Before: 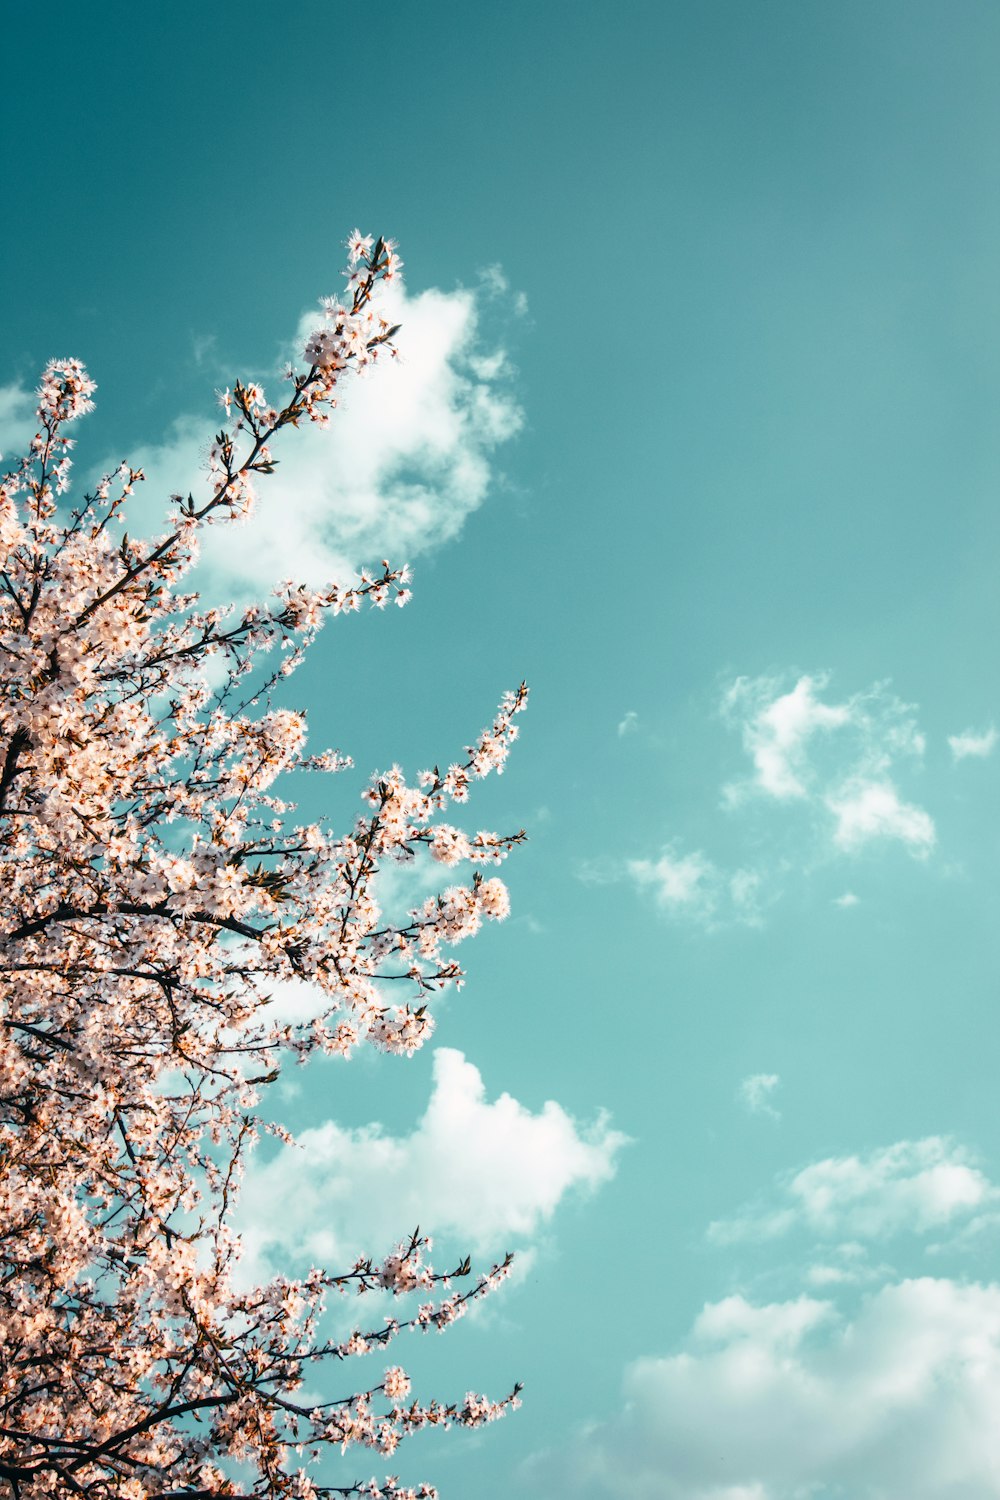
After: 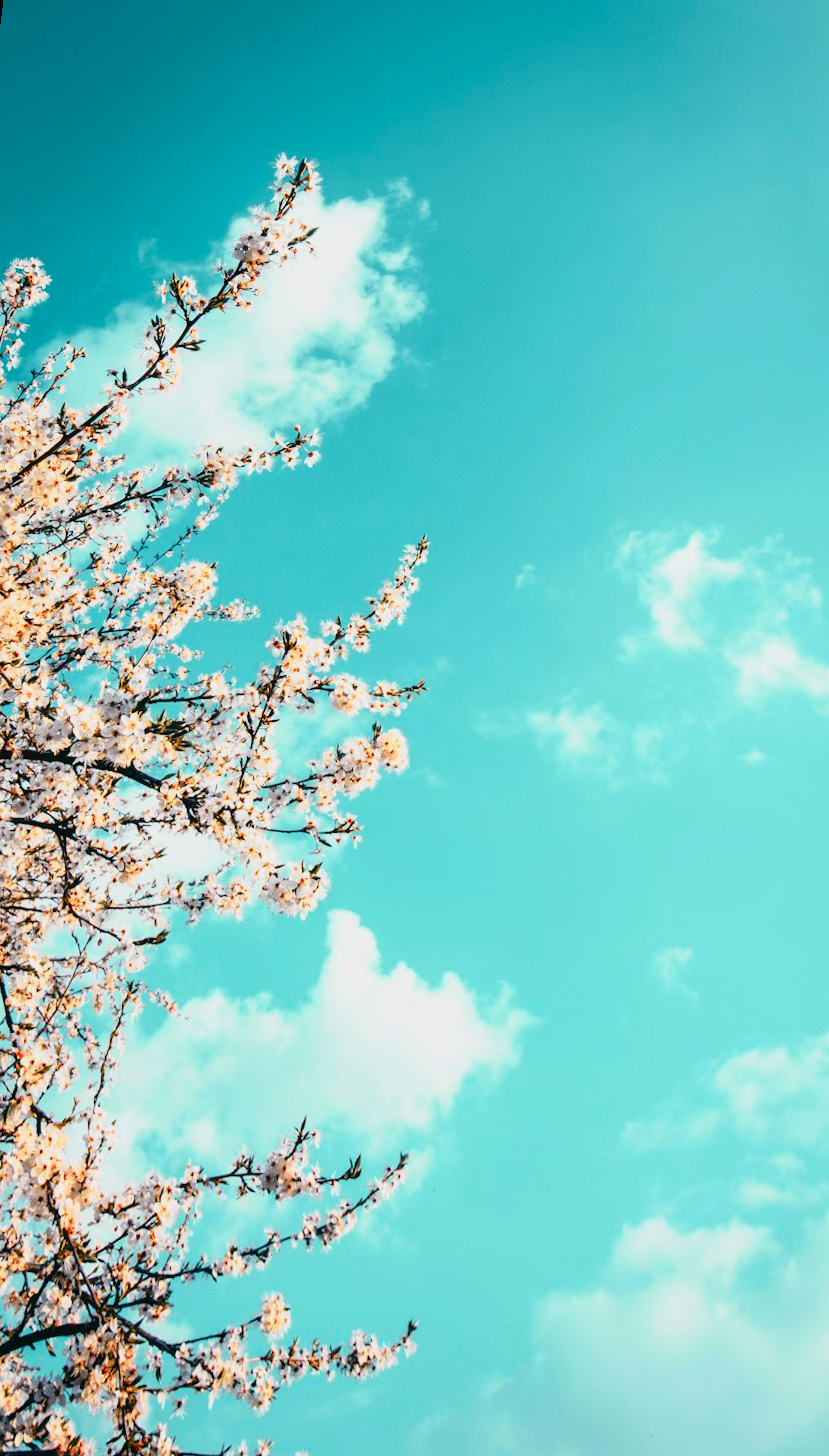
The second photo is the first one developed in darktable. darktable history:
rotate and perspective: rotation 0.72°, lens shift (vertical) -0.352, lens shift (horizontal) -0.051, crop left 0.152, crop right 0.859, crop top 0.019, crop bottom 0.964
tone curve: curves: ch0 [(0, 0.022) (0.114, 0.088) (0.282, 0.316) (0.446, 0.511) (0.613, 0.693) (0.786, 0.843) (0.999, 0.949)]; ch1 [(0, 0) (0.395, 0.343) (0.463, 0.427) (0.486, 0.474) (0.503, 0.5) (0.535, 0.522) (0.555, 0.546) (0.594, 0.614) (0.755, 0.793) (1, 1)]; ch2 [(0, 0) (0.369, 0.388) (0.449, 0.431) (0.501, 0.5) (0.528, 0.517) (0.561, 0.598) (0.697, 0.721) (1, 1)], color space Lab, independent channels, preserve colors none
